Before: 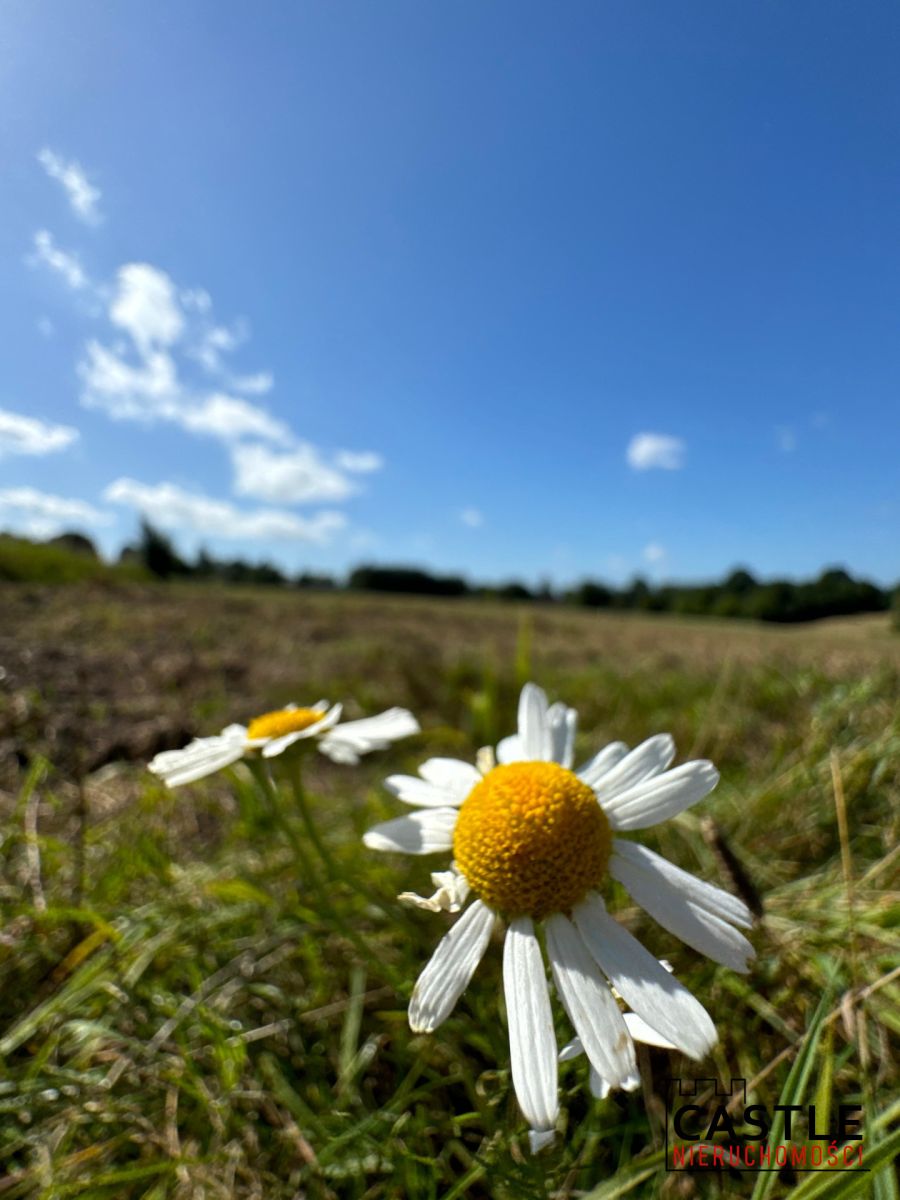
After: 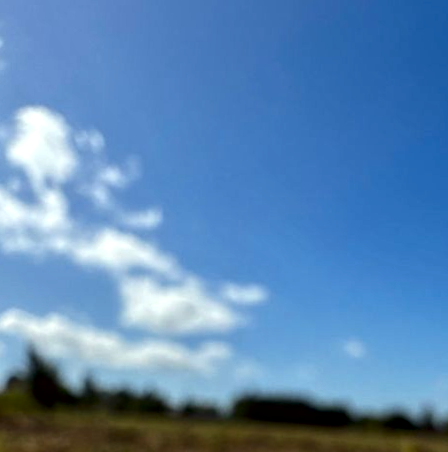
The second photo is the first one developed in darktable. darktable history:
rotate and perspective: rotation 0.215°, lens shift (vertical) -0.139, crop left 0.069, crop right 0.939, crop top 0.002, crop bottom 0.996
crop: left 10.121%, top 10.631%, right 36.218%, bottom 51.526%
local contrast: highlights 25%, detail 130%
color correction: highlights a* -0.95, highlights b* 4.5, shadows a* 3.55
contrast brightness saturation: contrast 0.07, brightness -0.14, saturation 0.11
